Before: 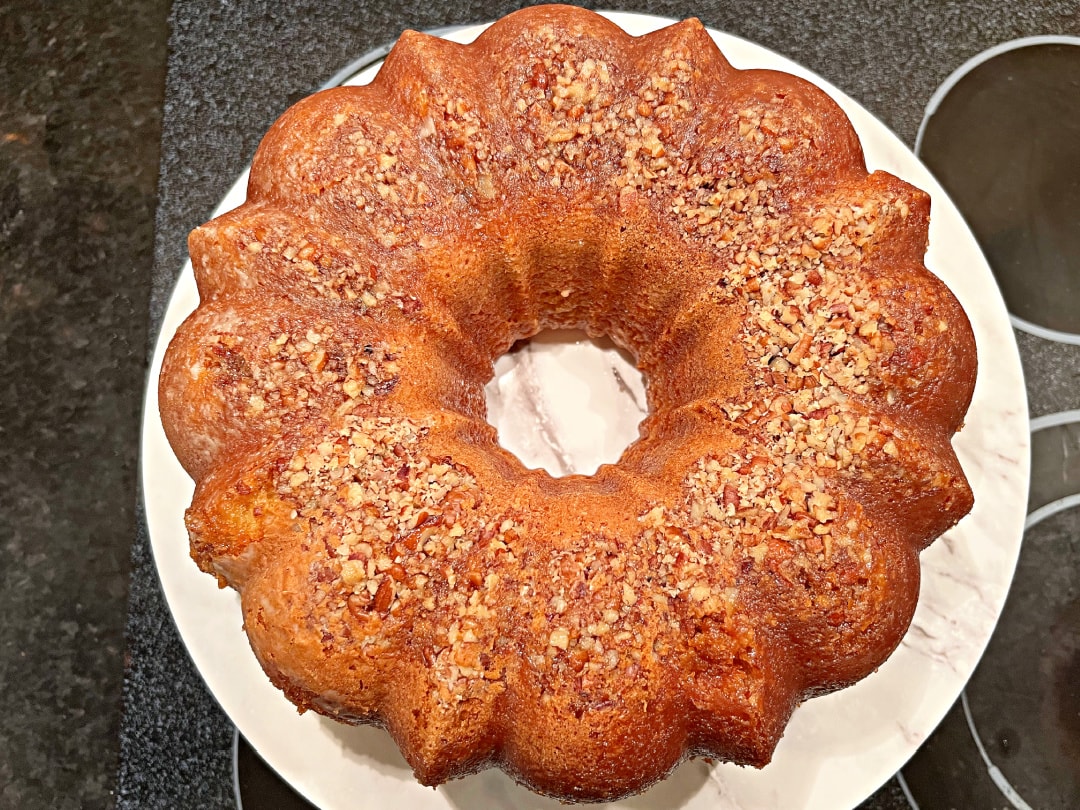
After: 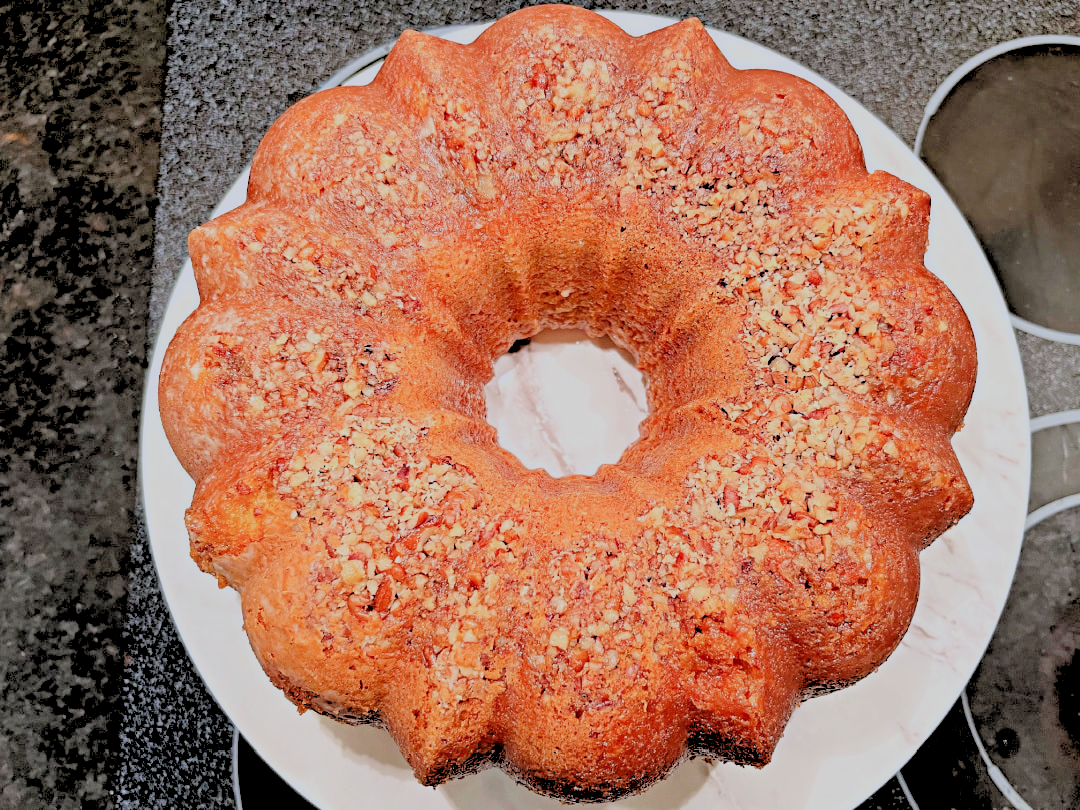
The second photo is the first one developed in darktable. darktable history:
filmic rgb: black relative exposure -7.65 EV, white relative exposure 4.56 EV, hardness 3.61
rgb levels: levels [[0.027, 0.429, 0.996], [0, 0.5, 1], [0, 0.5, 1]]
white balance: red 0.986, blue 1.01
color calibration: illuminant as shot in camera, x 0.358, y 0.373, temperature 4628.91 K
vibrance: on, module defaults
